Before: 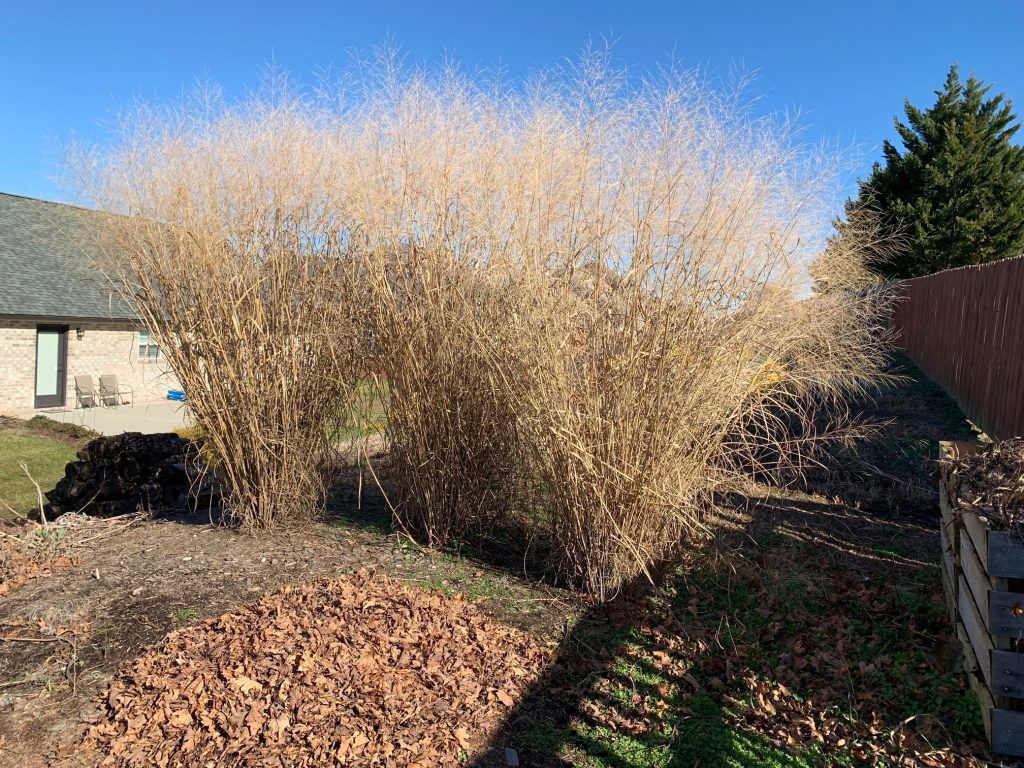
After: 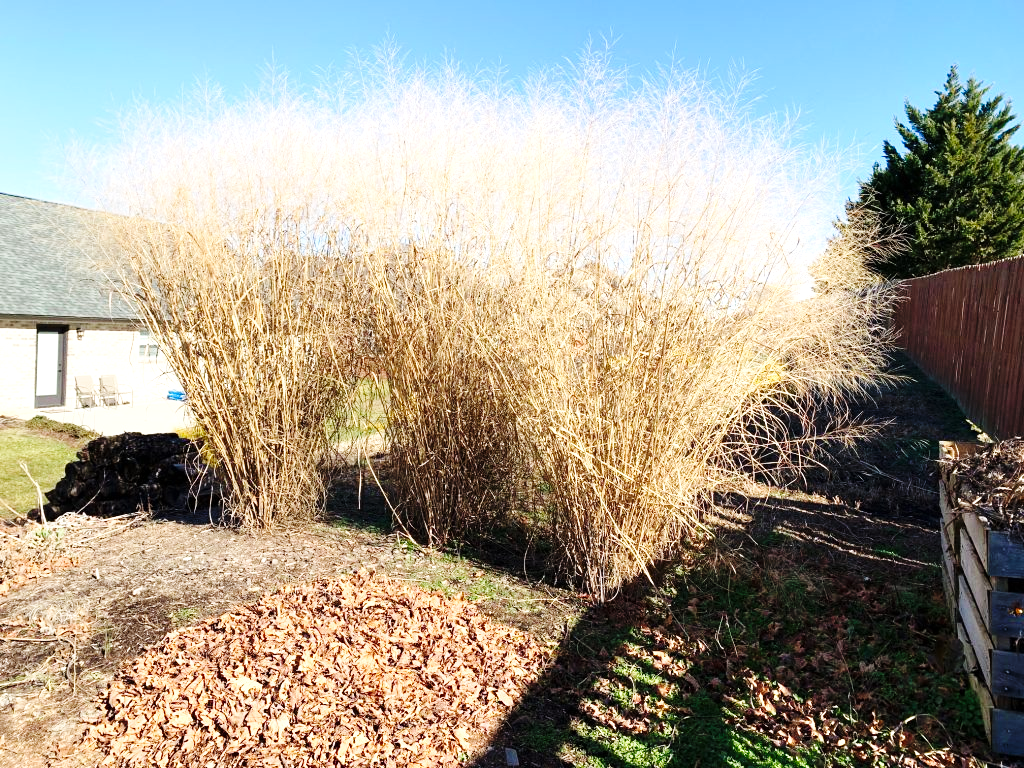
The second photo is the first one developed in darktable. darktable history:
exposure: exposure 0.722 EV, compensate highlight preservation false
base curve: curves: ch0 [(0, 0) (0.036, 0.025) (0.121, 0.166) (0.206, 0.329) (0.605, 0.79) (1, 1)], preserve colors none
